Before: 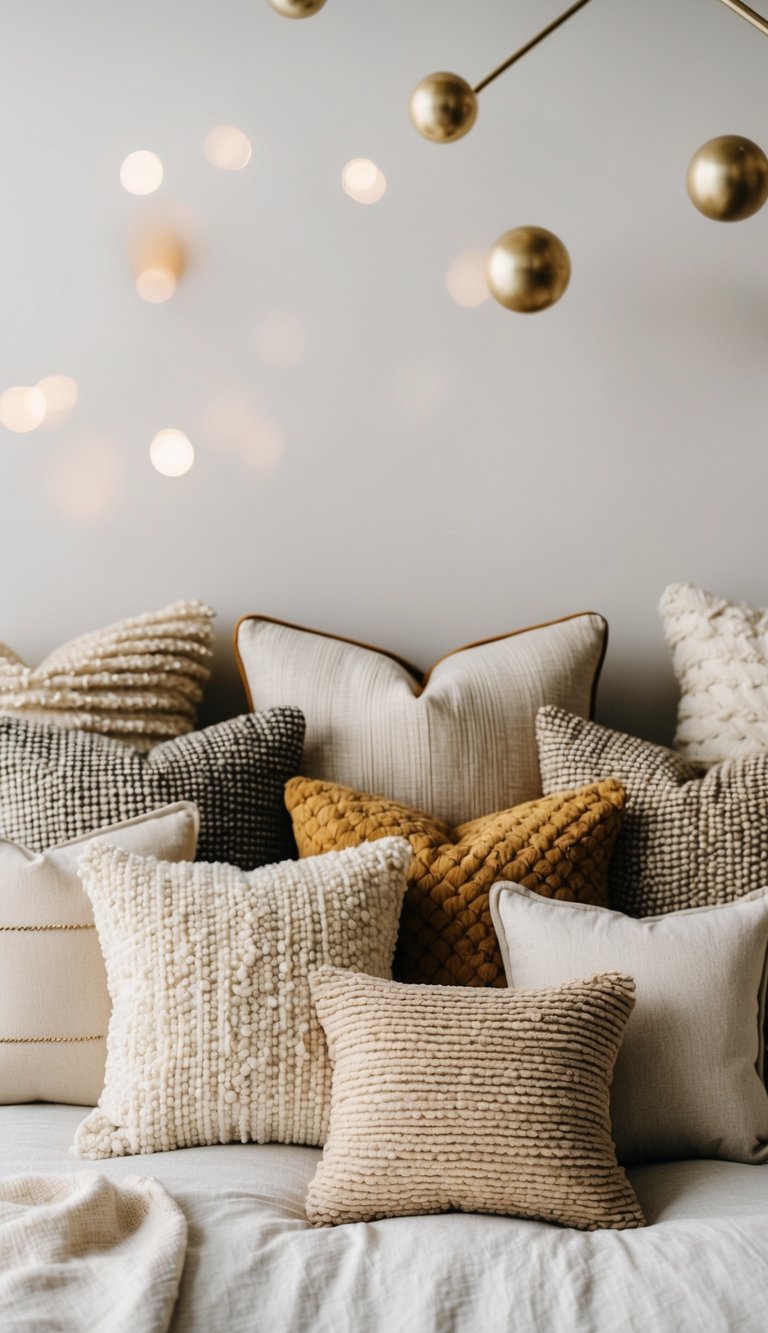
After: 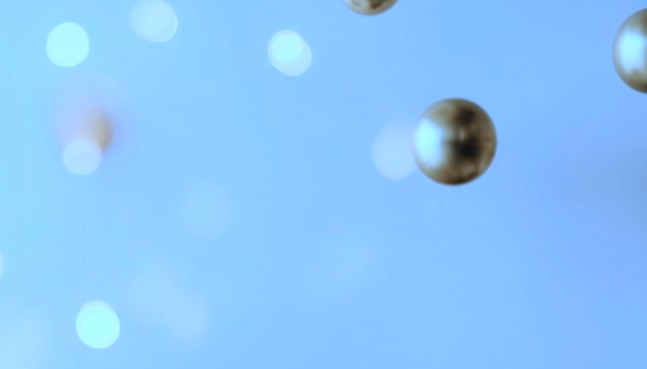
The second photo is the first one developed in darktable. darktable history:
crop and rotate: left 9.65%, top 9.659%, right 6.002%, bottom 62.653%
color calibration: illuminant as shot in camera, x 0.441, y 0.411, temperature 2949.11 K
